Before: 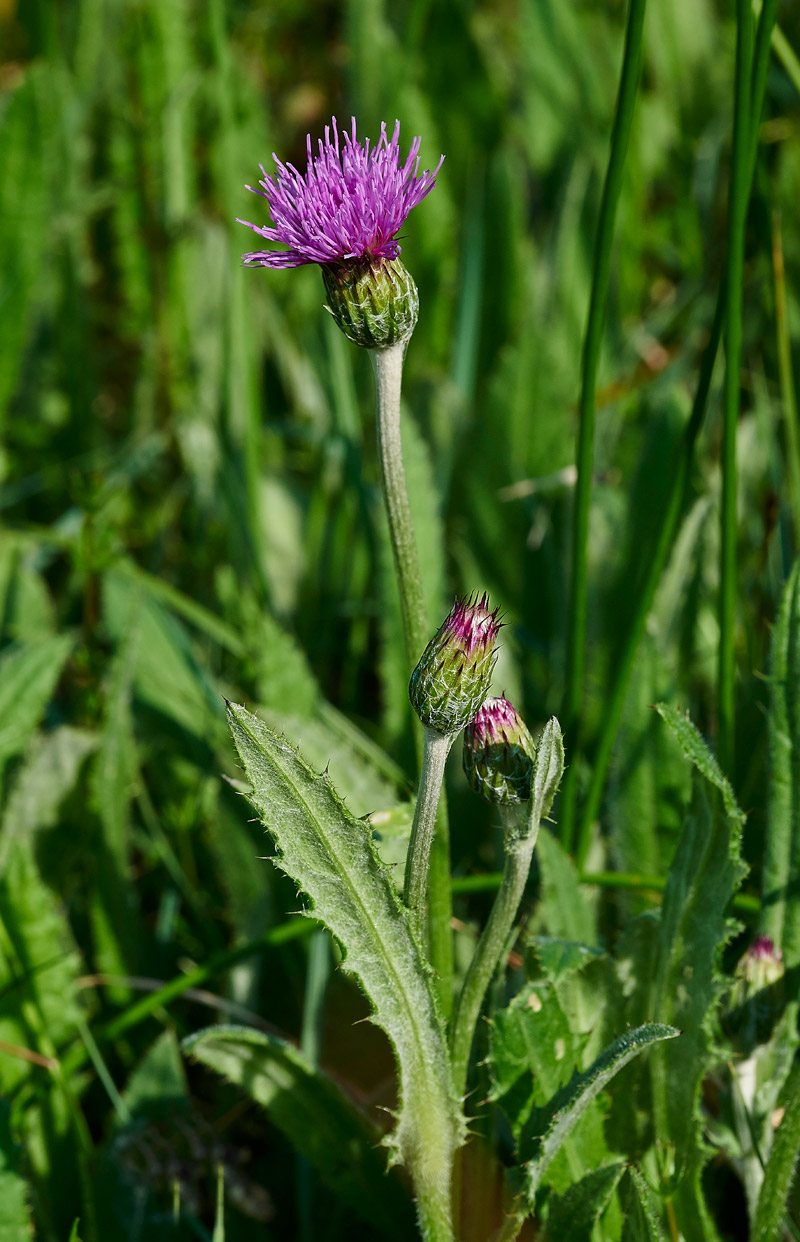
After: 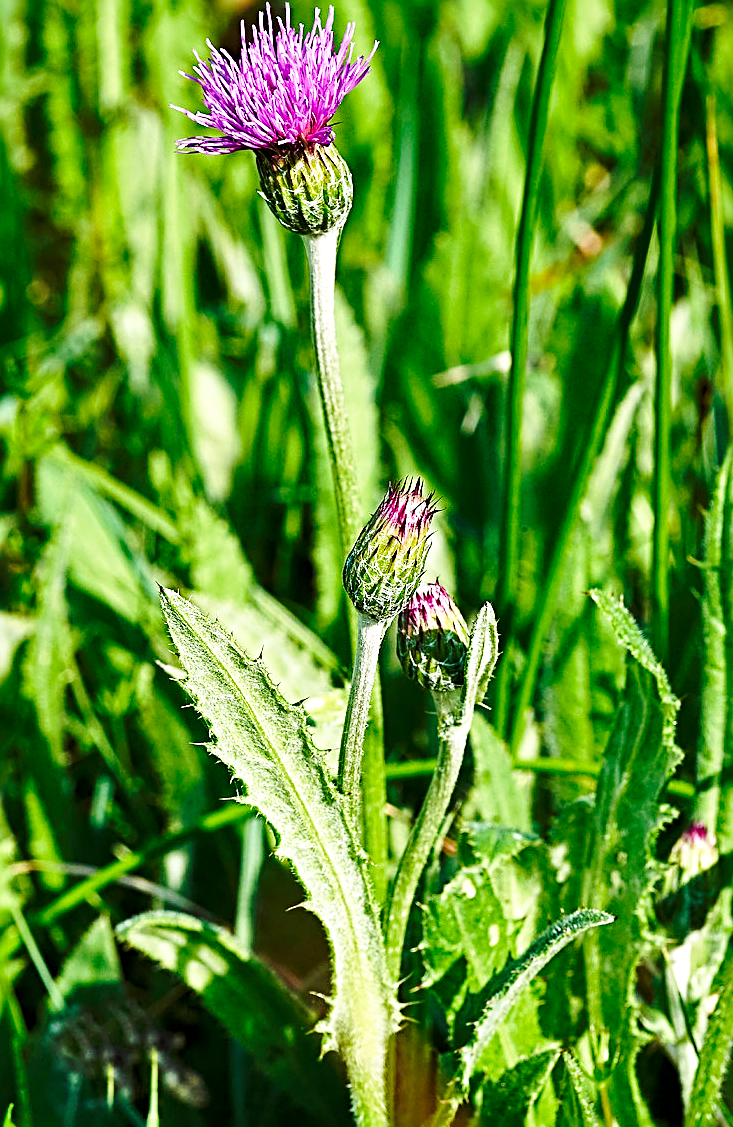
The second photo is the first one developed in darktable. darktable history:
local contrast: highlights 100%, shadows 100%, detail 120%, midtone range 0.2
sharpen: radius 3.025, amount 0.757
base curve: curves: ch0 [(0, 0) (0.032, 0.037) (0.105, 0.228) (0.435, 0.76) (0.856, 0.983) (1, 1)], preserve colors none
shadows and highlights: low approximation 0.01, soften with gaussian
exposure: exposure 0.6 EV, compensate highlight preservation false
crop and rotate: left 8.262%, top 9.226%
